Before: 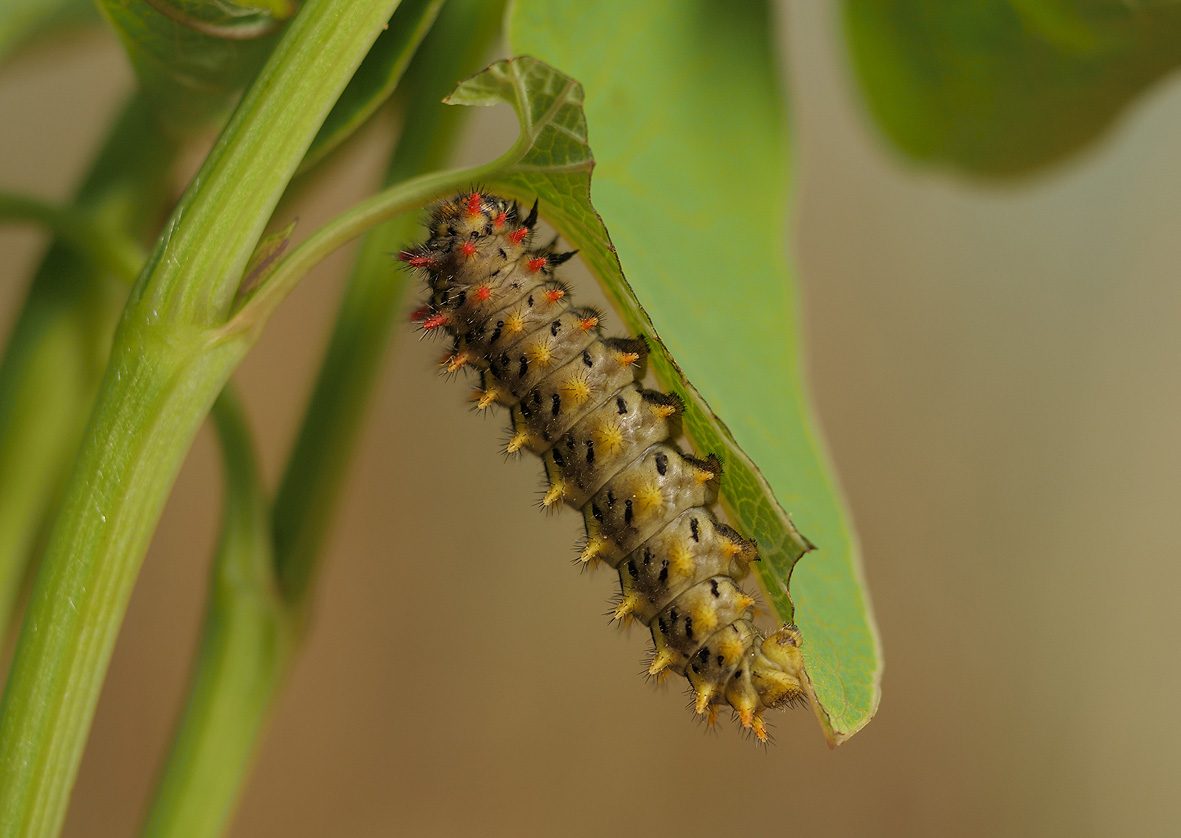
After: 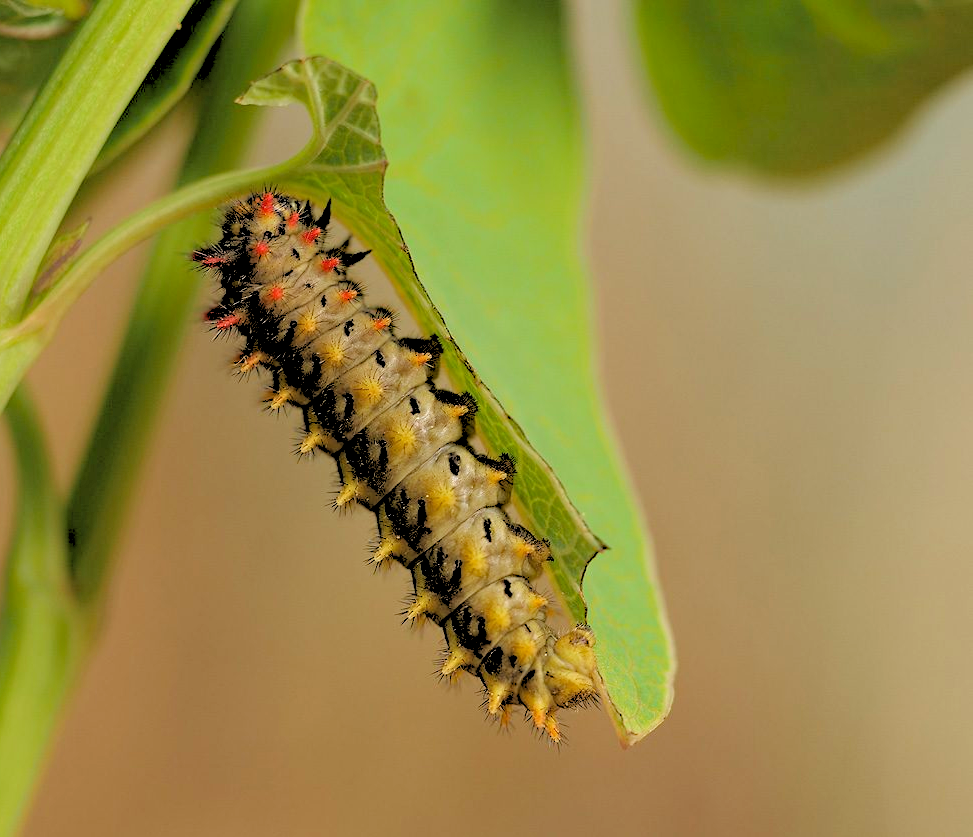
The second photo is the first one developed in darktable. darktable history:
rgb levels: levels [[0.027, 0.429, 0.996], [0, 0.5, 1], [0, 0.5, 1]]
haze removal: compatibility mode true, adaptive false
crop: left 17.582%, bottom 0.031%
